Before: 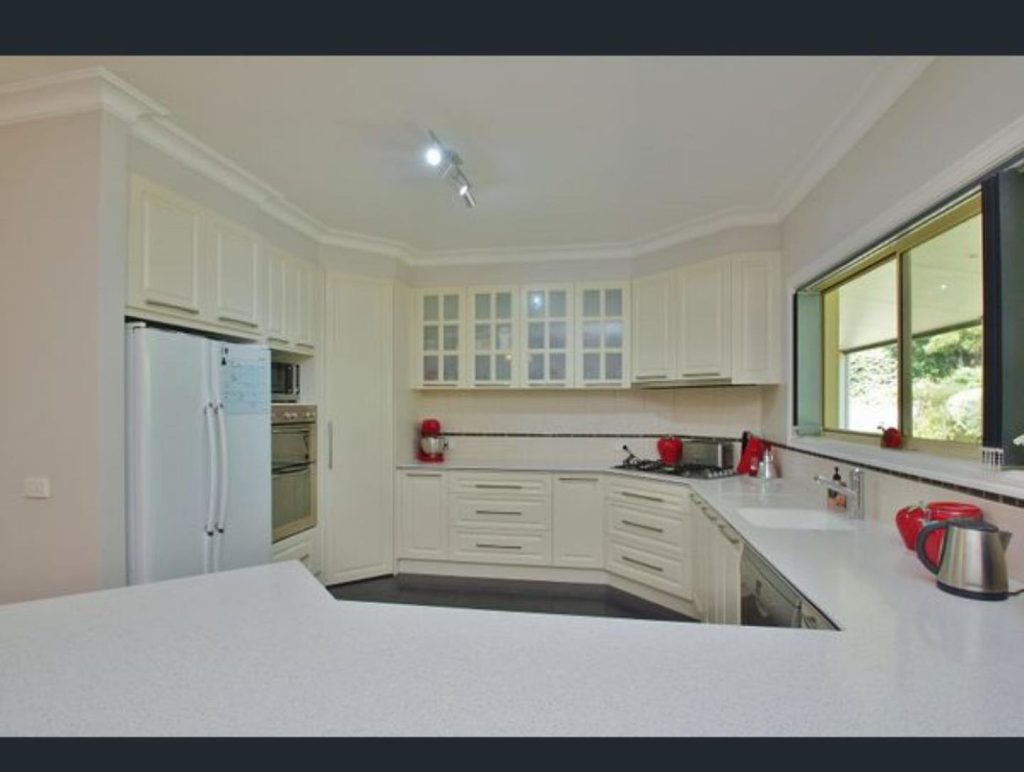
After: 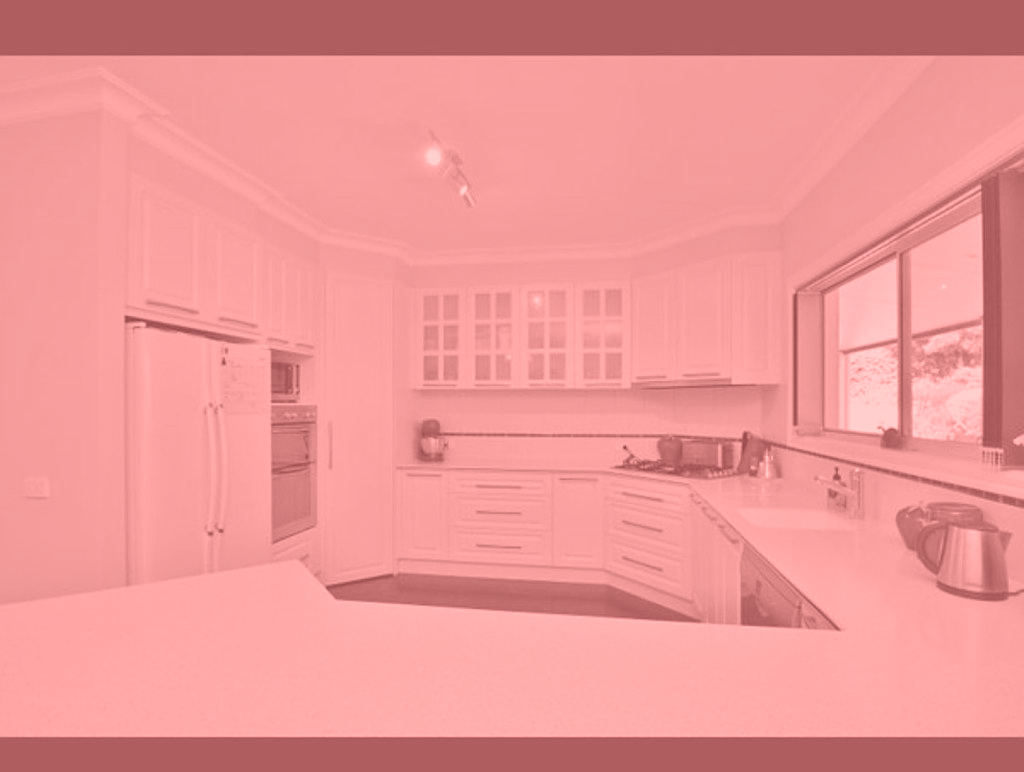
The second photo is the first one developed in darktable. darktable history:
tone equalizer: on, module defaults
sharpen: amount 0.2
colorize: saturation 51%, source mix 50.67%, lightness 50.67%
